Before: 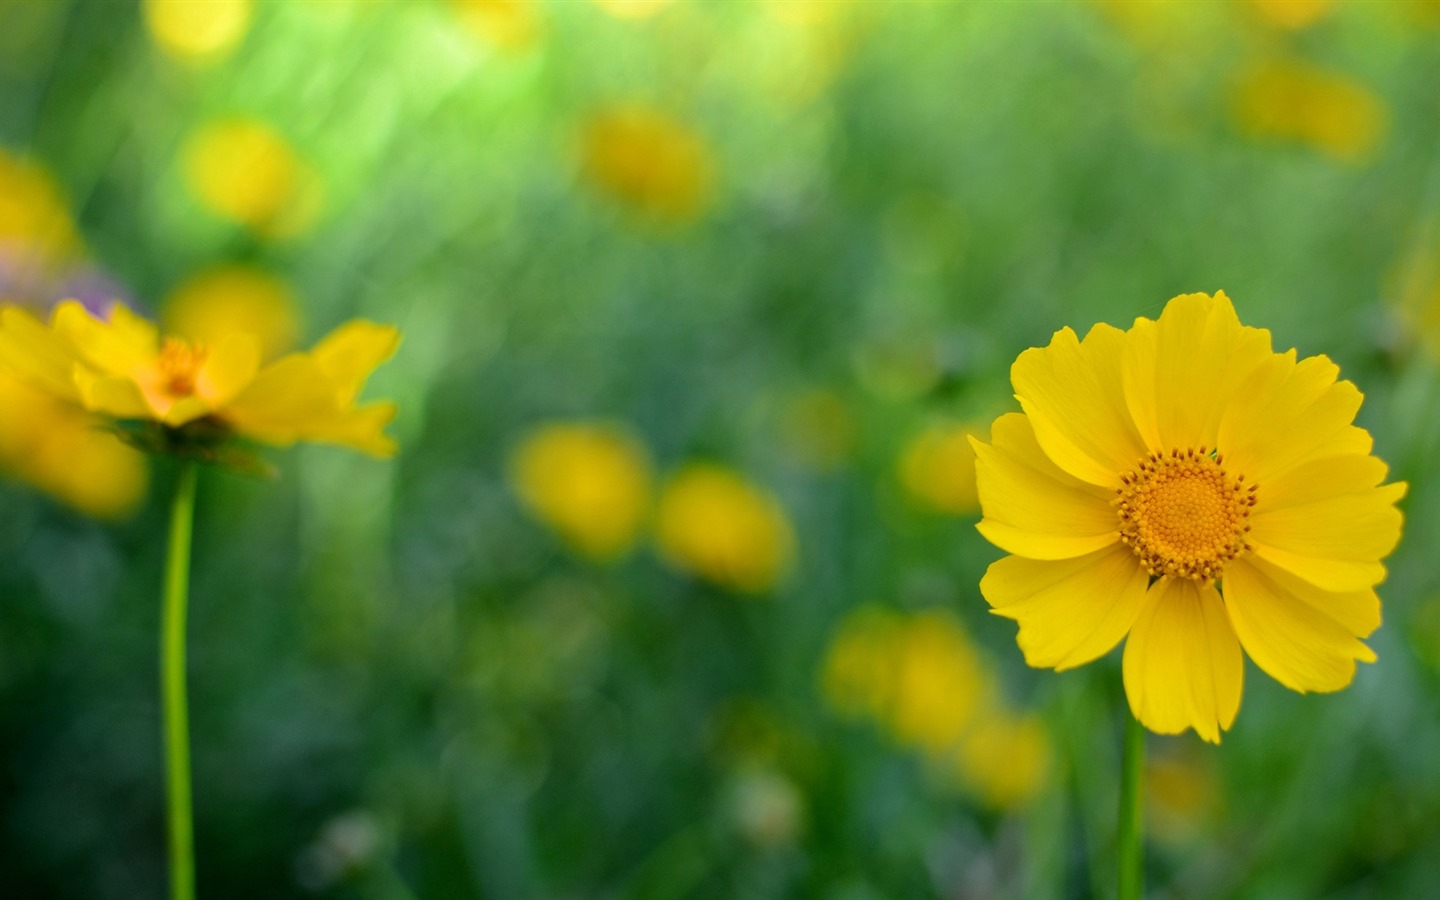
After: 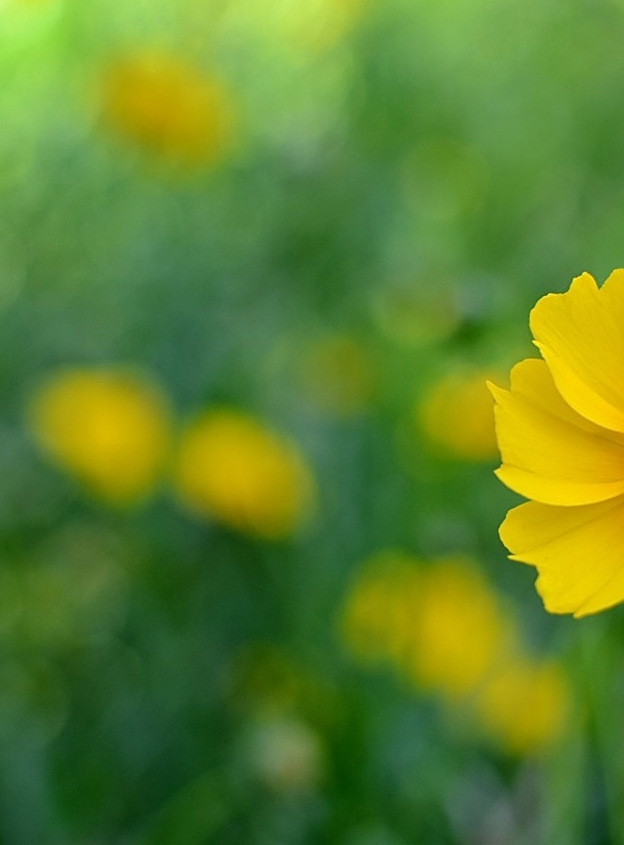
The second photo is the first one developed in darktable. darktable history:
sharpen: on, module defaults
crop: left 33.452%, top 6.025%, right 23.155%
